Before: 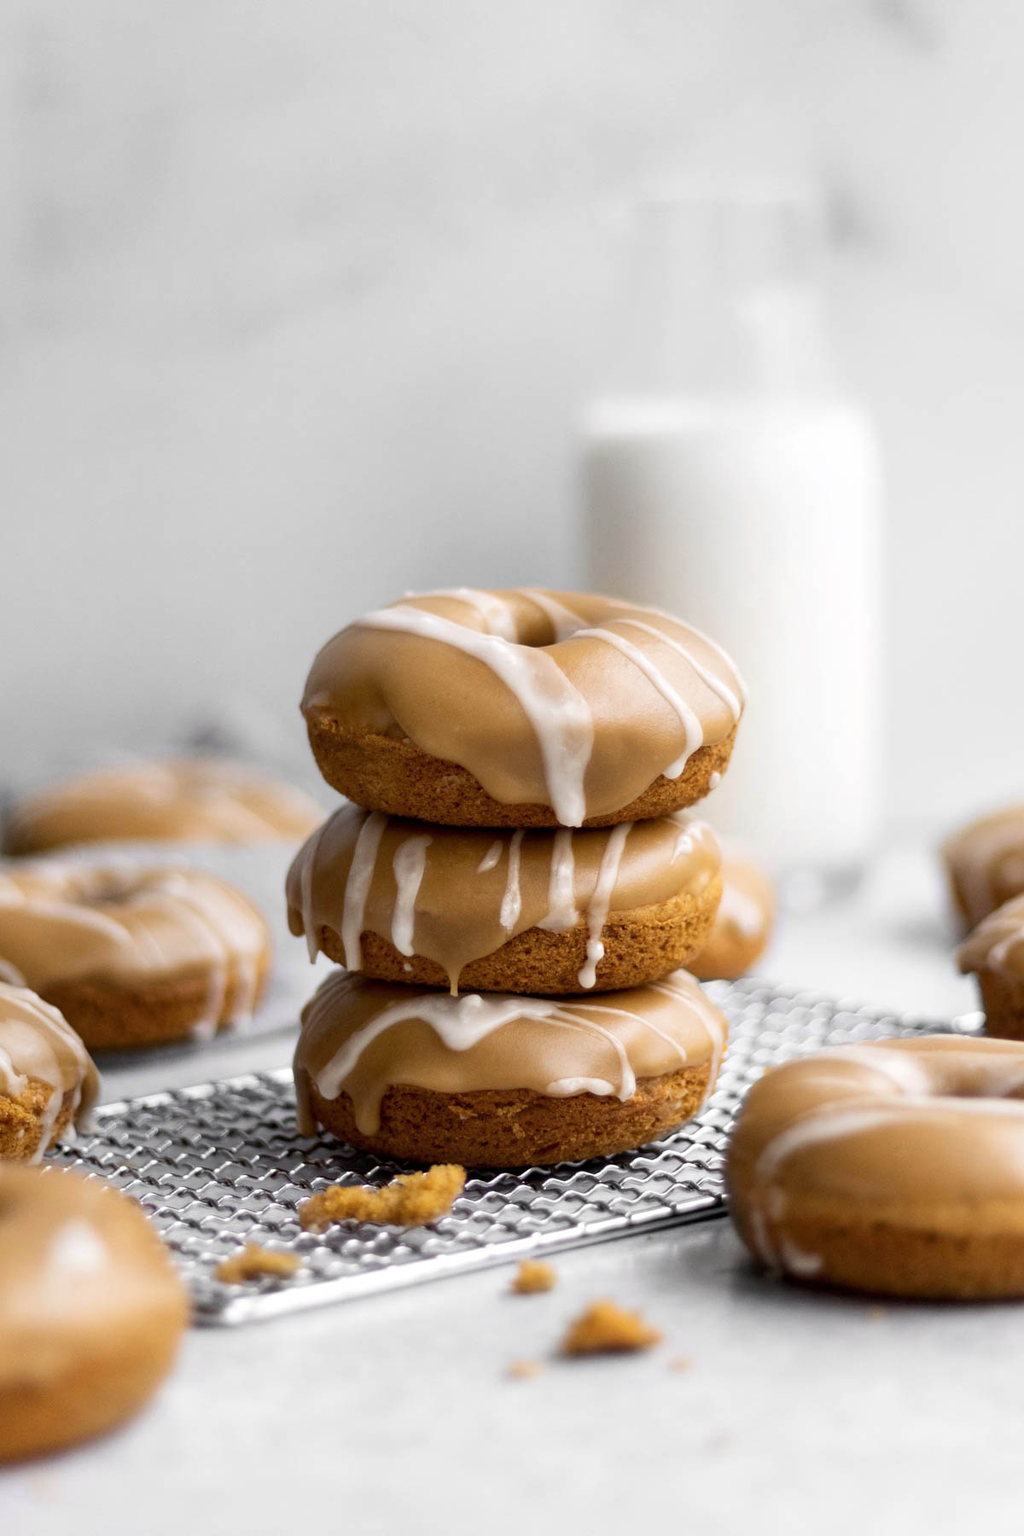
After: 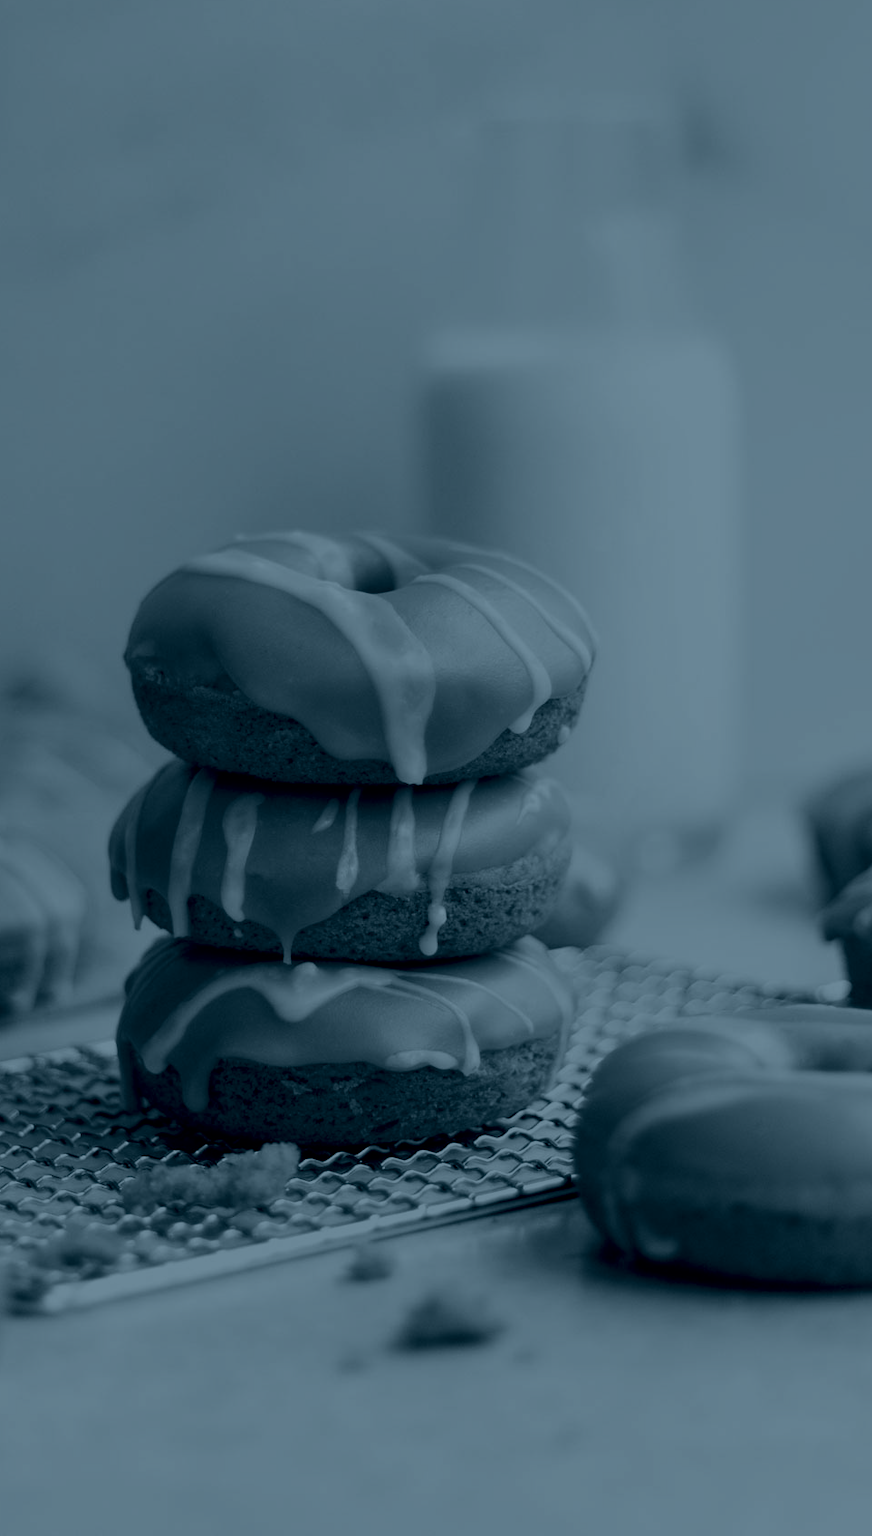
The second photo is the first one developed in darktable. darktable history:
colorize: hue 194.4°, saturation 29%, source mix 61.75%, lightness 3.98%, version 1
crop and rotate: left 17.959%, top 5.771%, right 1.742%
